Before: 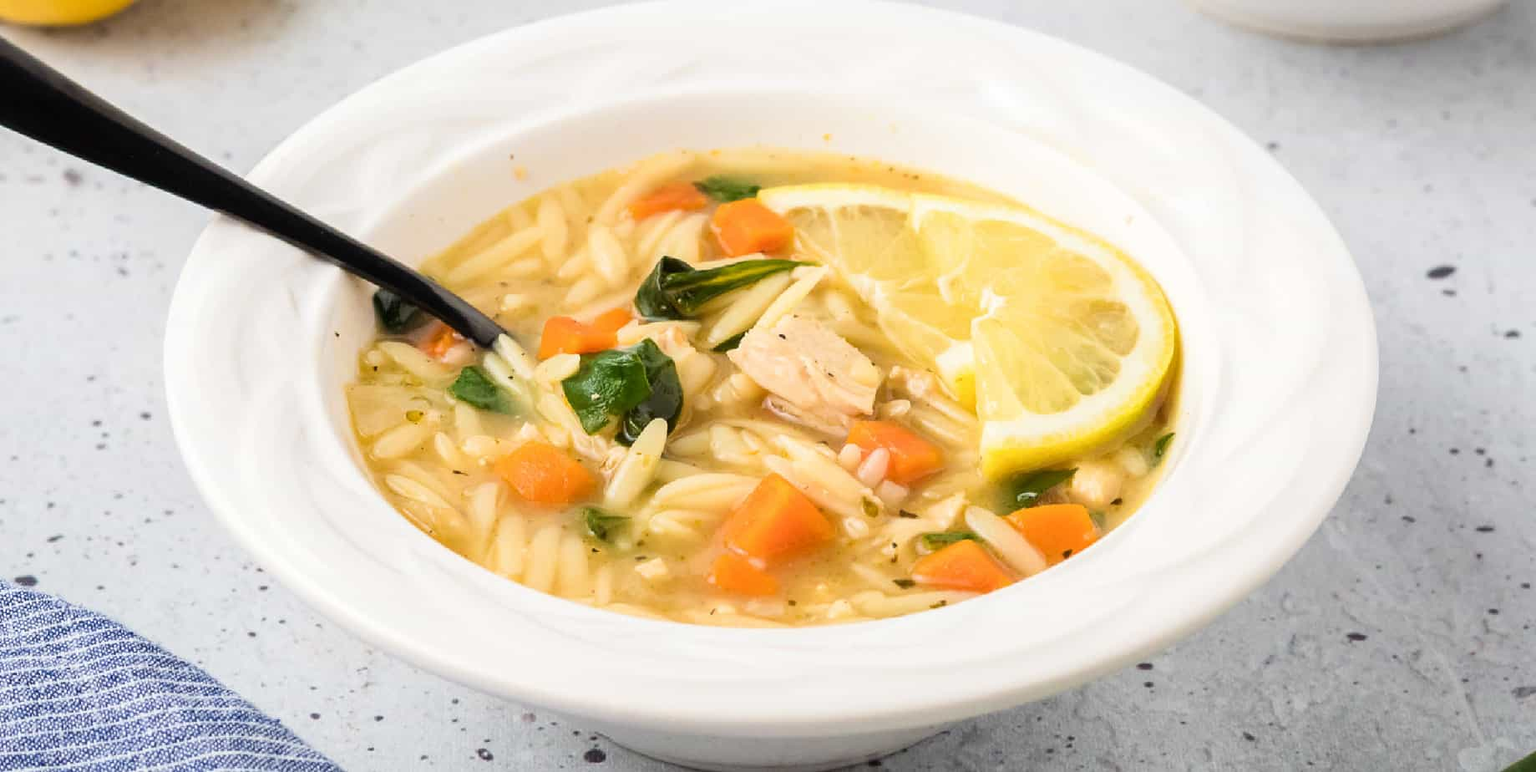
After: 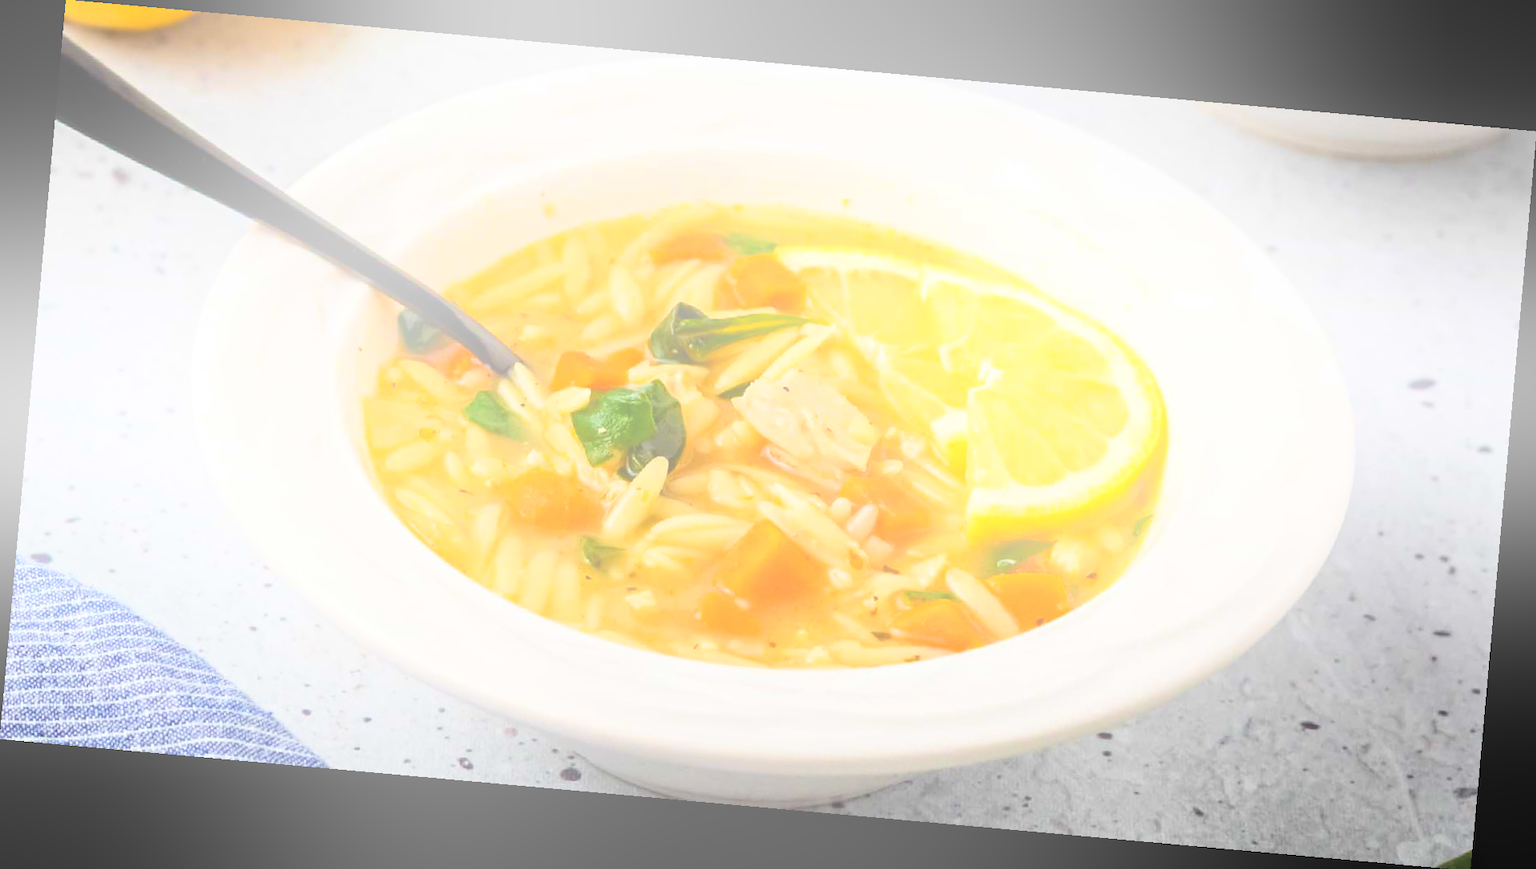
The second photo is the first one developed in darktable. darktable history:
bloom: size 40%
contrast equalizer: y [[0.5, 0.5, 0.544, 0.569, 0.5, 0.5], [0.5 ×6], [0.5 ×6], [0 ×6], [0 ×6]]
exposure: compensate highlight preservation false
rotate and perspective: rotation 5.12°, automatic cropping off
